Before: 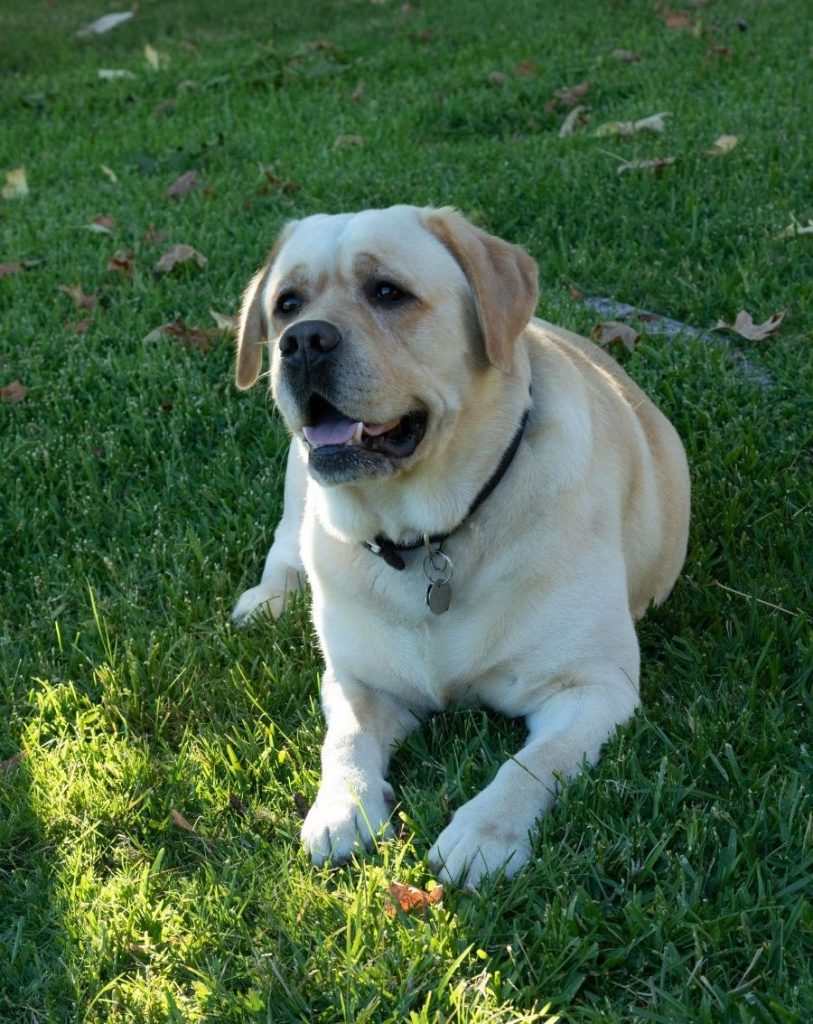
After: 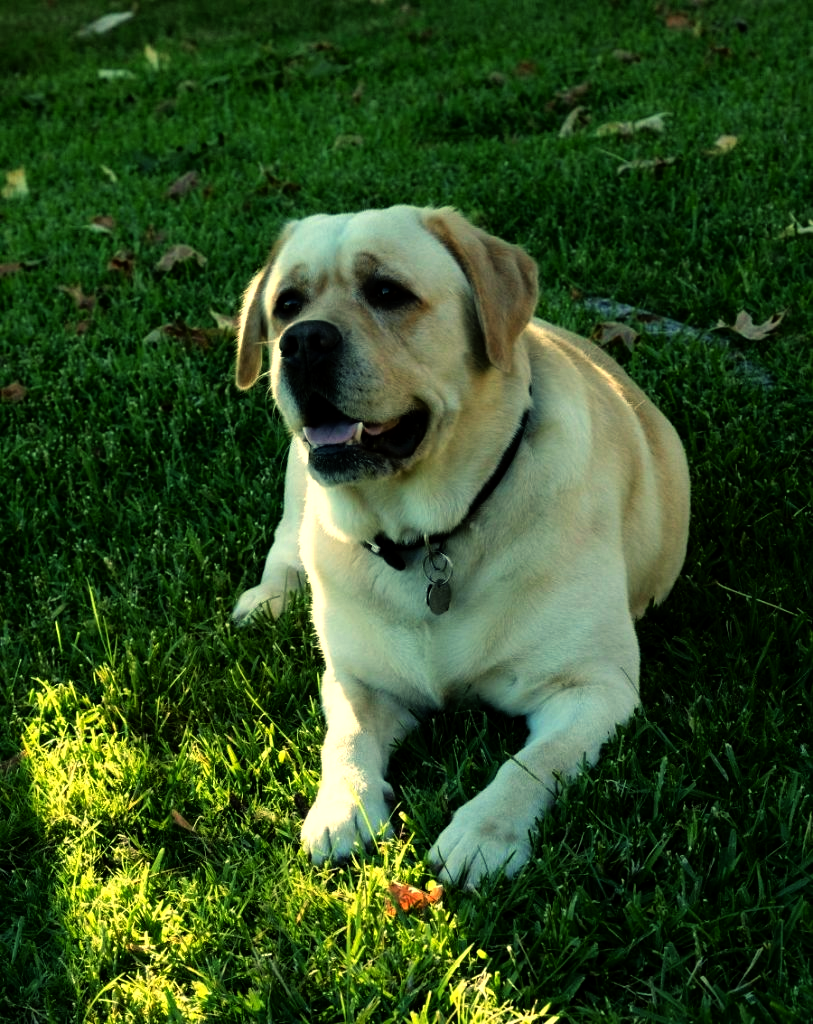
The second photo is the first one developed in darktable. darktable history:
color balance: mode lift, gamma, gain (sRGB), lift [1.014, 0.966, 0.918, 0.87], gamma [0.86, 0.734, 0.918, 0.976], gain [1.063, 1.13, 1.063, 0.86]
rgb curve: curves: ch0 [(0, 0) (0.136, 0.078) (0.262, 0.245) (0.414, 0.42) (1, 1)], compensate middle gray true, preserve colors basic power
